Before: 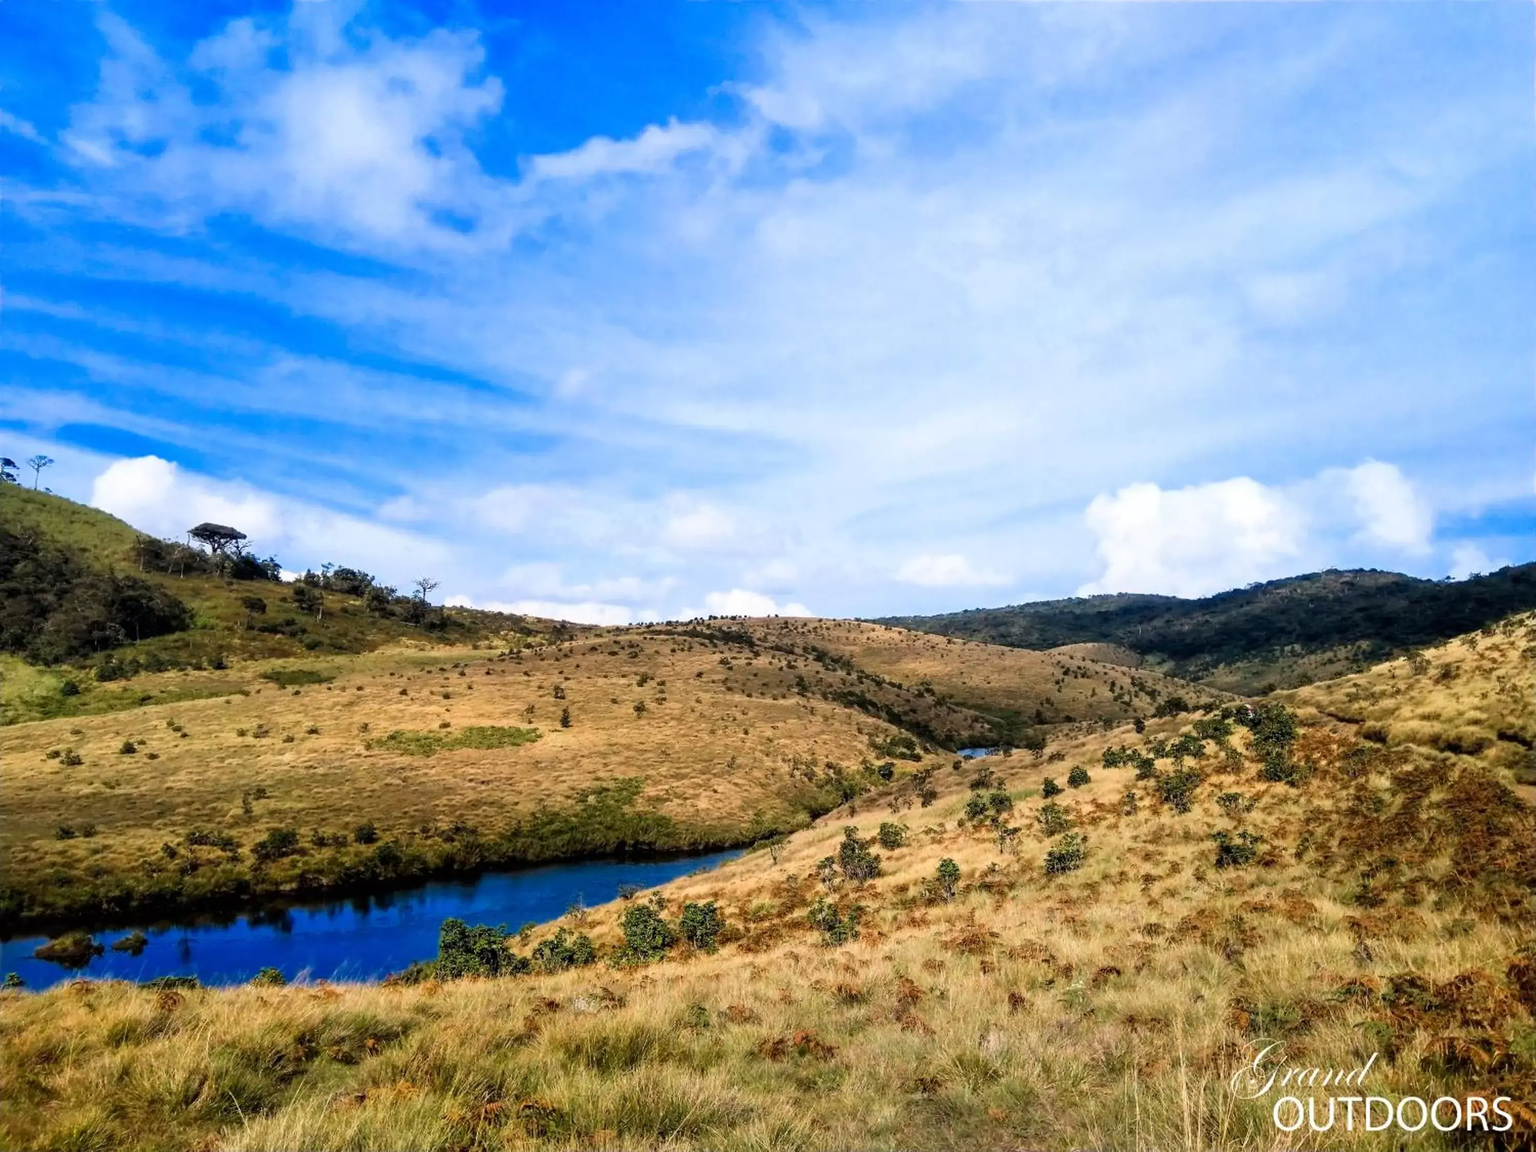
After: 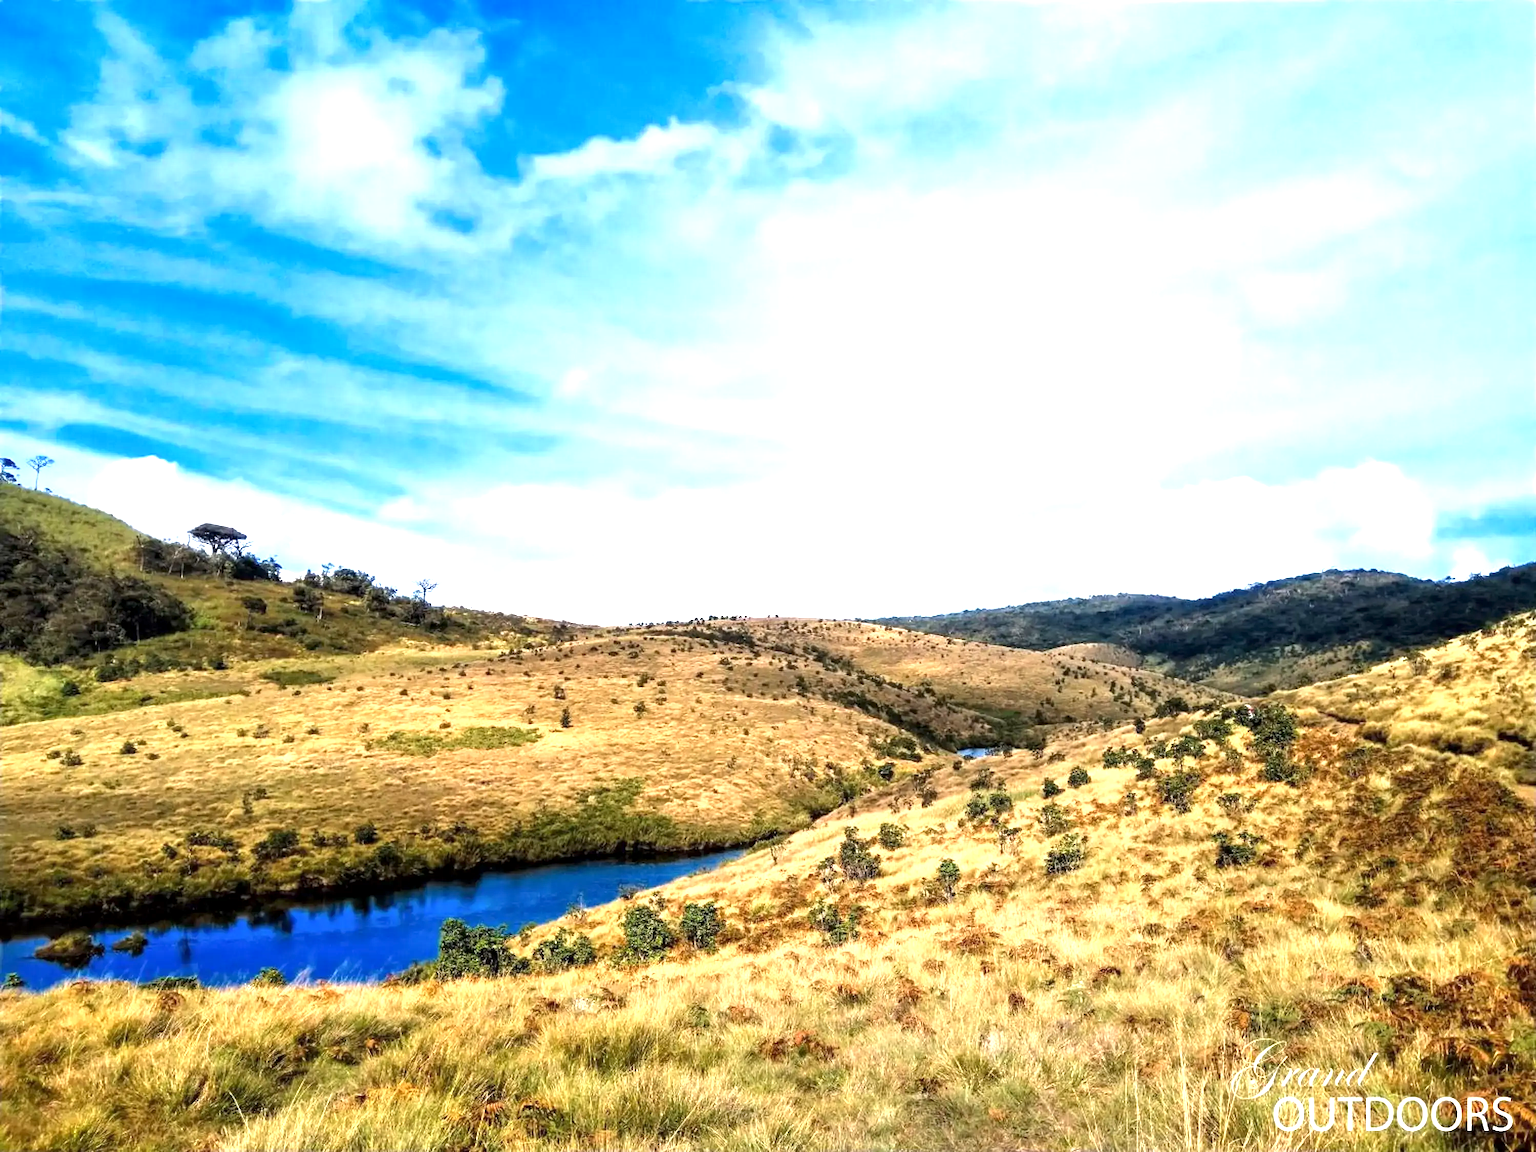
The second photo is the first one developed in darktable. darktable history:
exposure: black level correction 0, exposure 1.011 EV, compensate highlight preservation false
local contrast: highlights 107%, shadows 99%, detail 119%, midtone range 0.2
